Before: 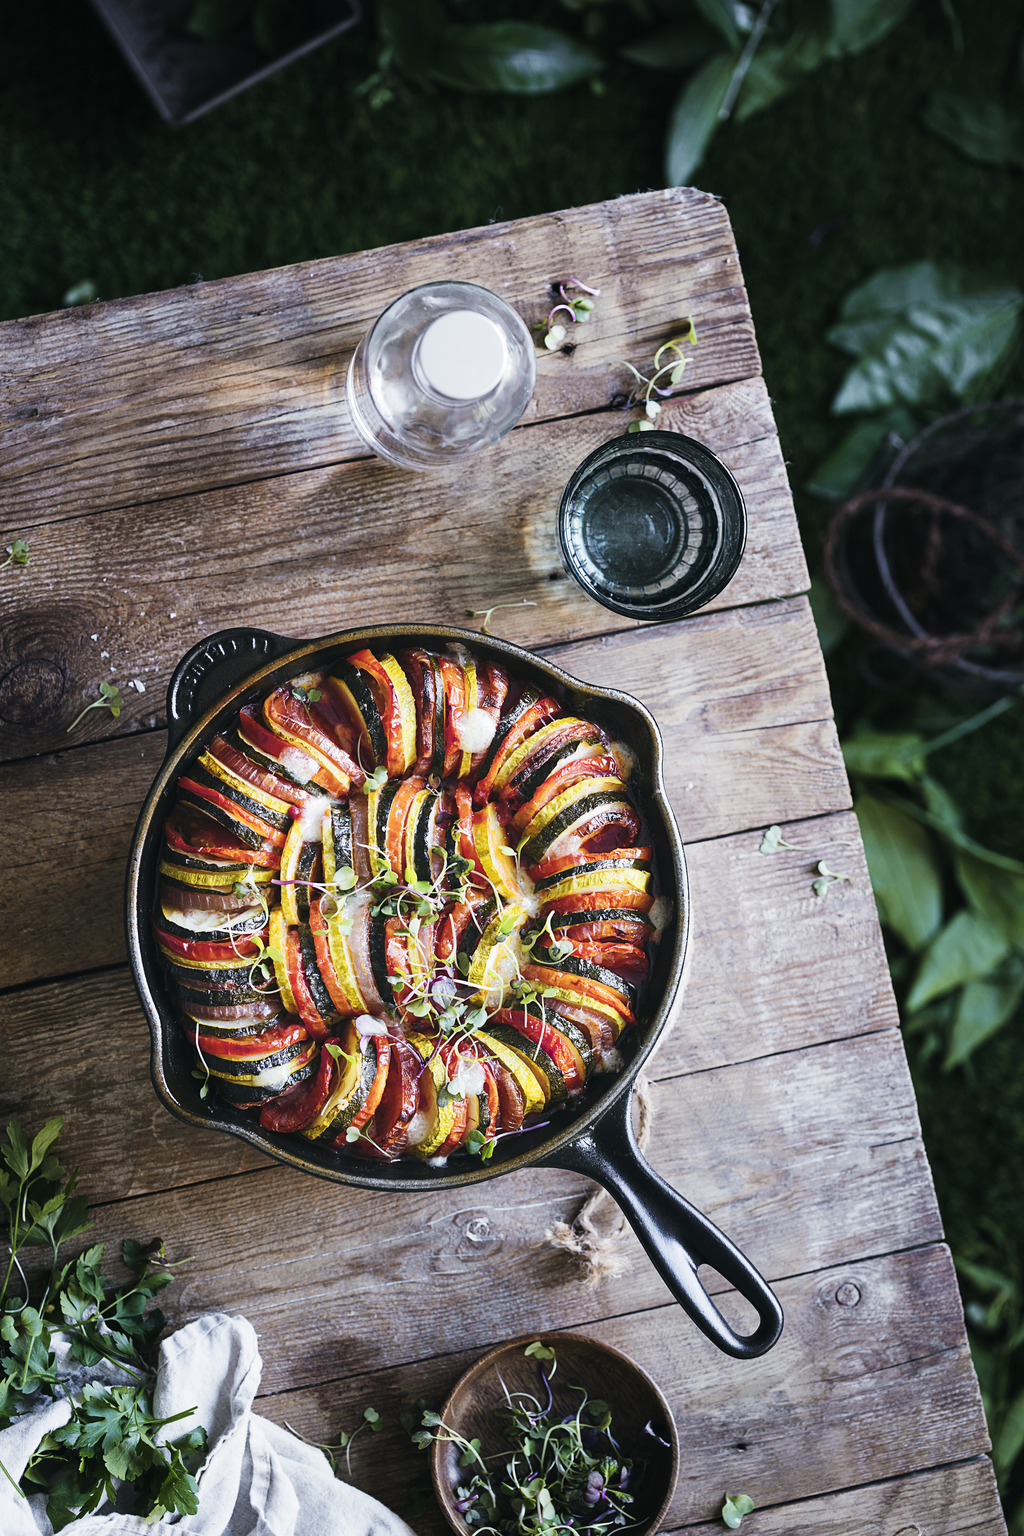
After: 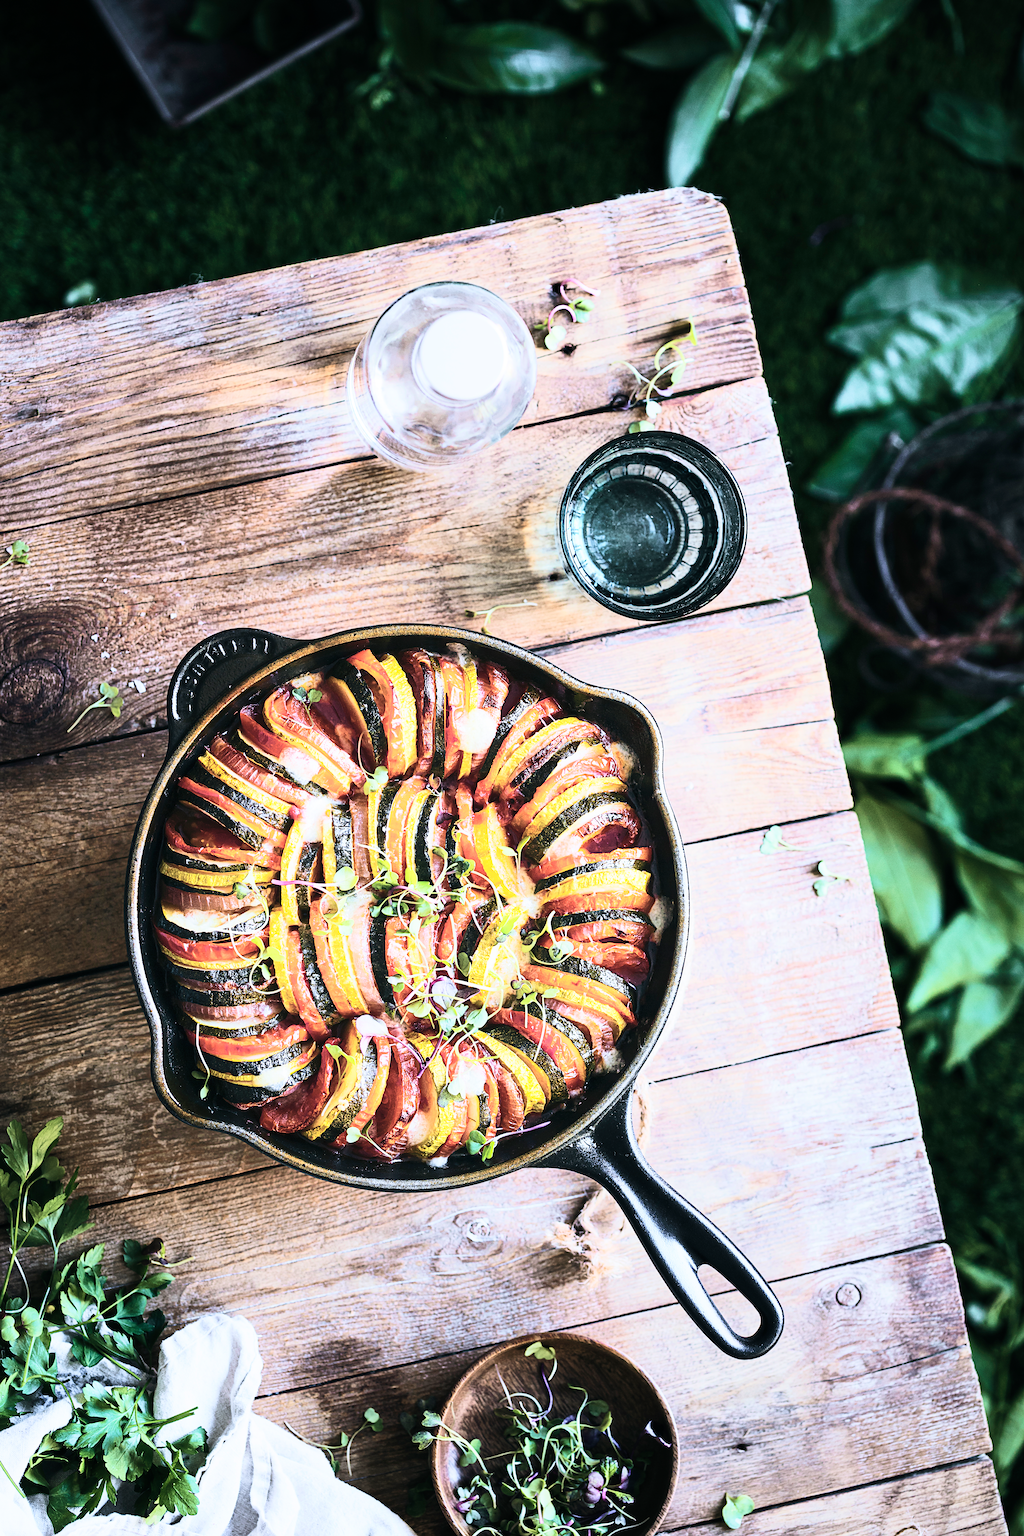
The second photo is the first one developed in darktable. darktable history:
velvia: on, module defaults
sharpen: radius 1.857, amount 0.404, threshold 1.538
tone curve: curves: ch0 [(0, 0) (0.003, 0.004) (0.011, 0.015) (0.025, 0.034) (0.044, 0.061) (0.069, 0.095) (0.1, 0.137) (0.136, 0.187) (0.177, 0.244) (0.224, 0.308) (0.277, 0.415) (0.335, 0.532) (0.399, 0.642) (0.468, 0.747) (0.543, 0.829) (0.623, 0.886) (0.709, 0.924) (0.801, 0.951) (0.898, 0.975) (1, 1)], color space Lab, independent channels, preserve colors none
